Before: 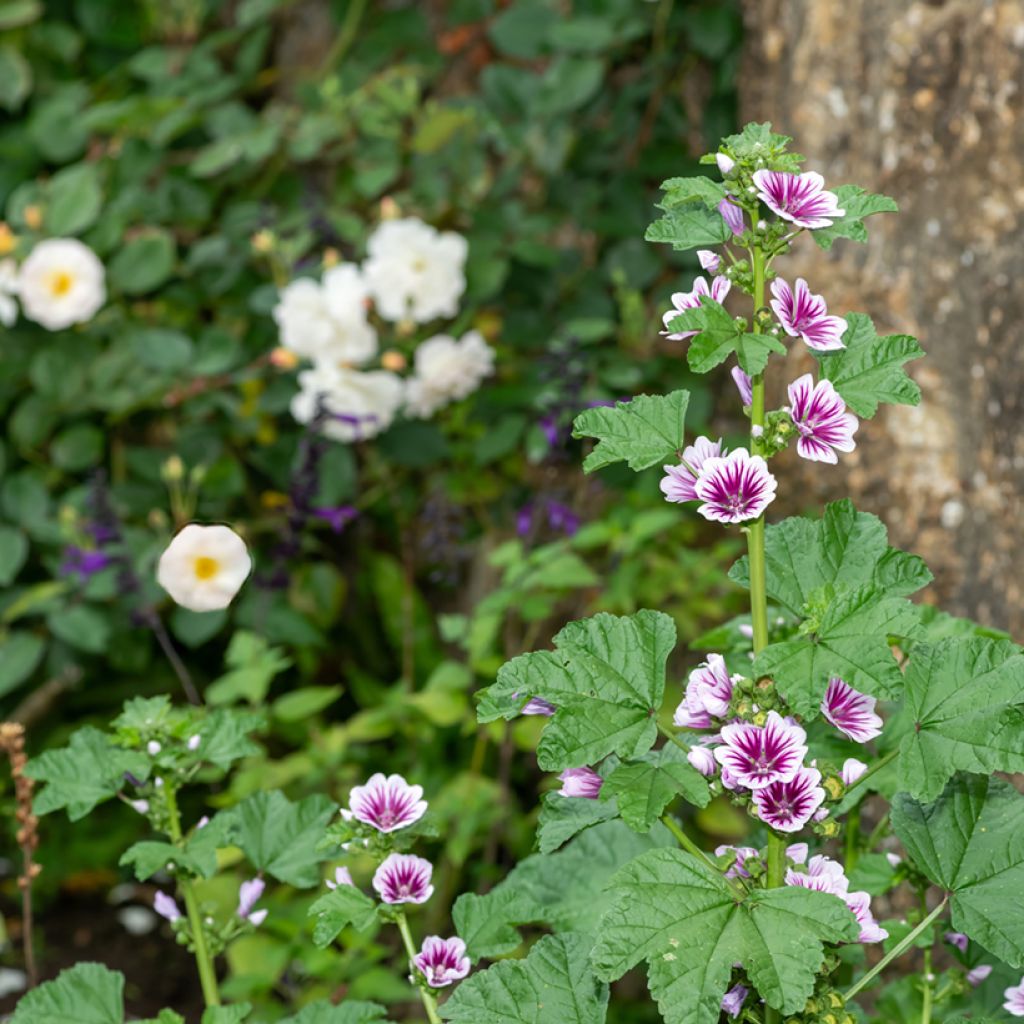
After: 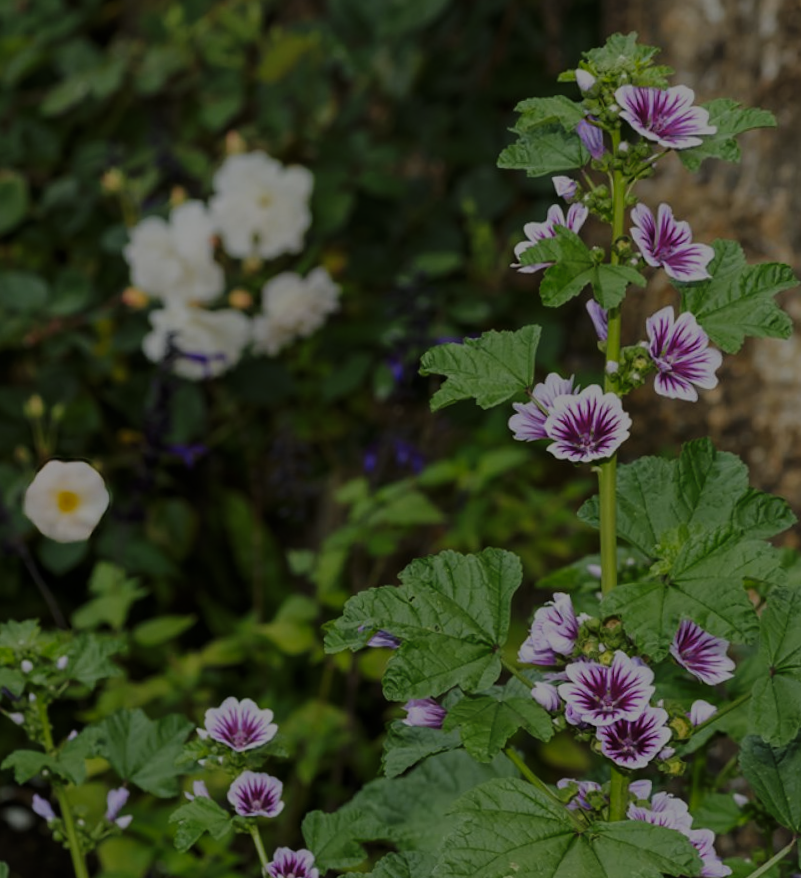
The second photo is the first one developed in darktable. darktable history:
base curve: curves: ch0 [(0, 0) (0.032, 0.025) (0.121, 0.166) (0.206, 0.329) (0.605, 0.79) (1, 1)], preserve colors none
exposure: exposure -0.01 EV, compensate highlight preservation false
vibrance: vibrance 15%
crop: left 9.807%, top 6.259%, right 7.334%, bottom 2.177%
color balance rgb: perceptual brilliance grading › global brilliance -48.39%
rotate and perspective: rotation 0.062°, lens shift (vertical) 0.115, lens shift (horizontal) -0.133, crop left 0.047, crop right 0.94, crop top 0.061, crop bottom 0.94
color contrast: green-magenta contrast 0.8, blue-yellow contrast 1.1, unbound 0
